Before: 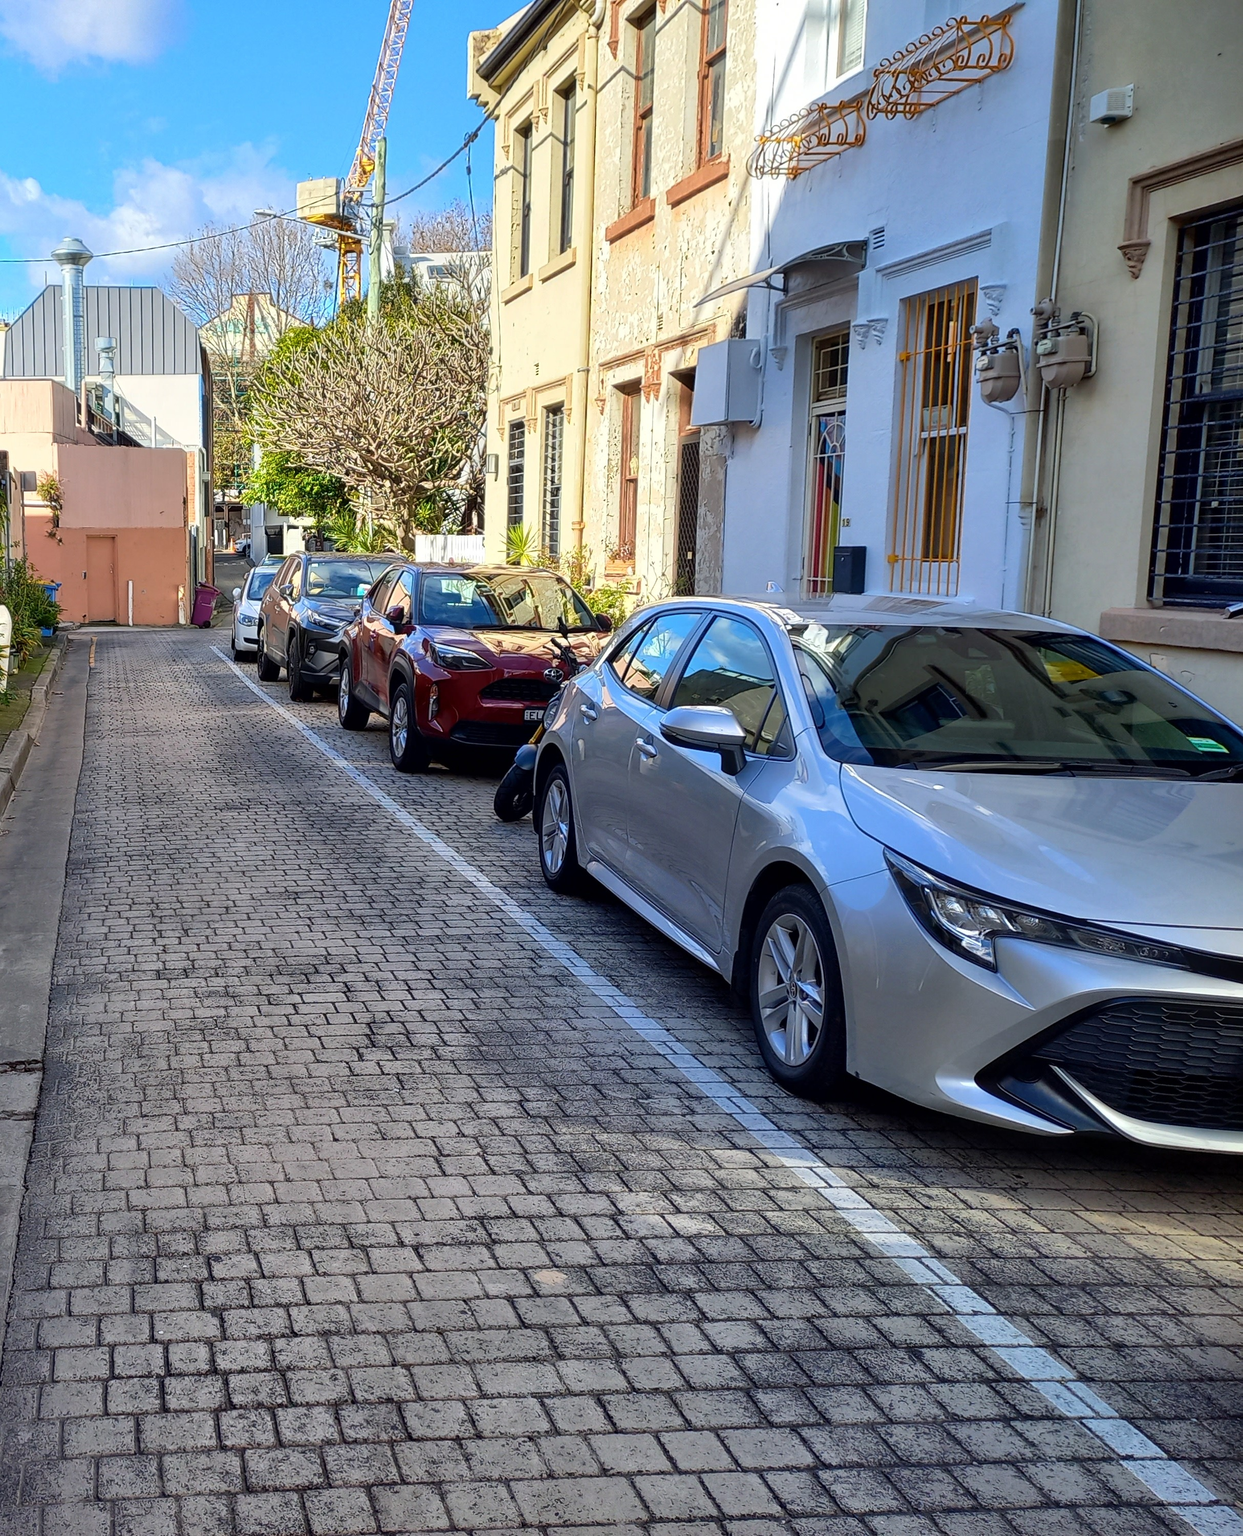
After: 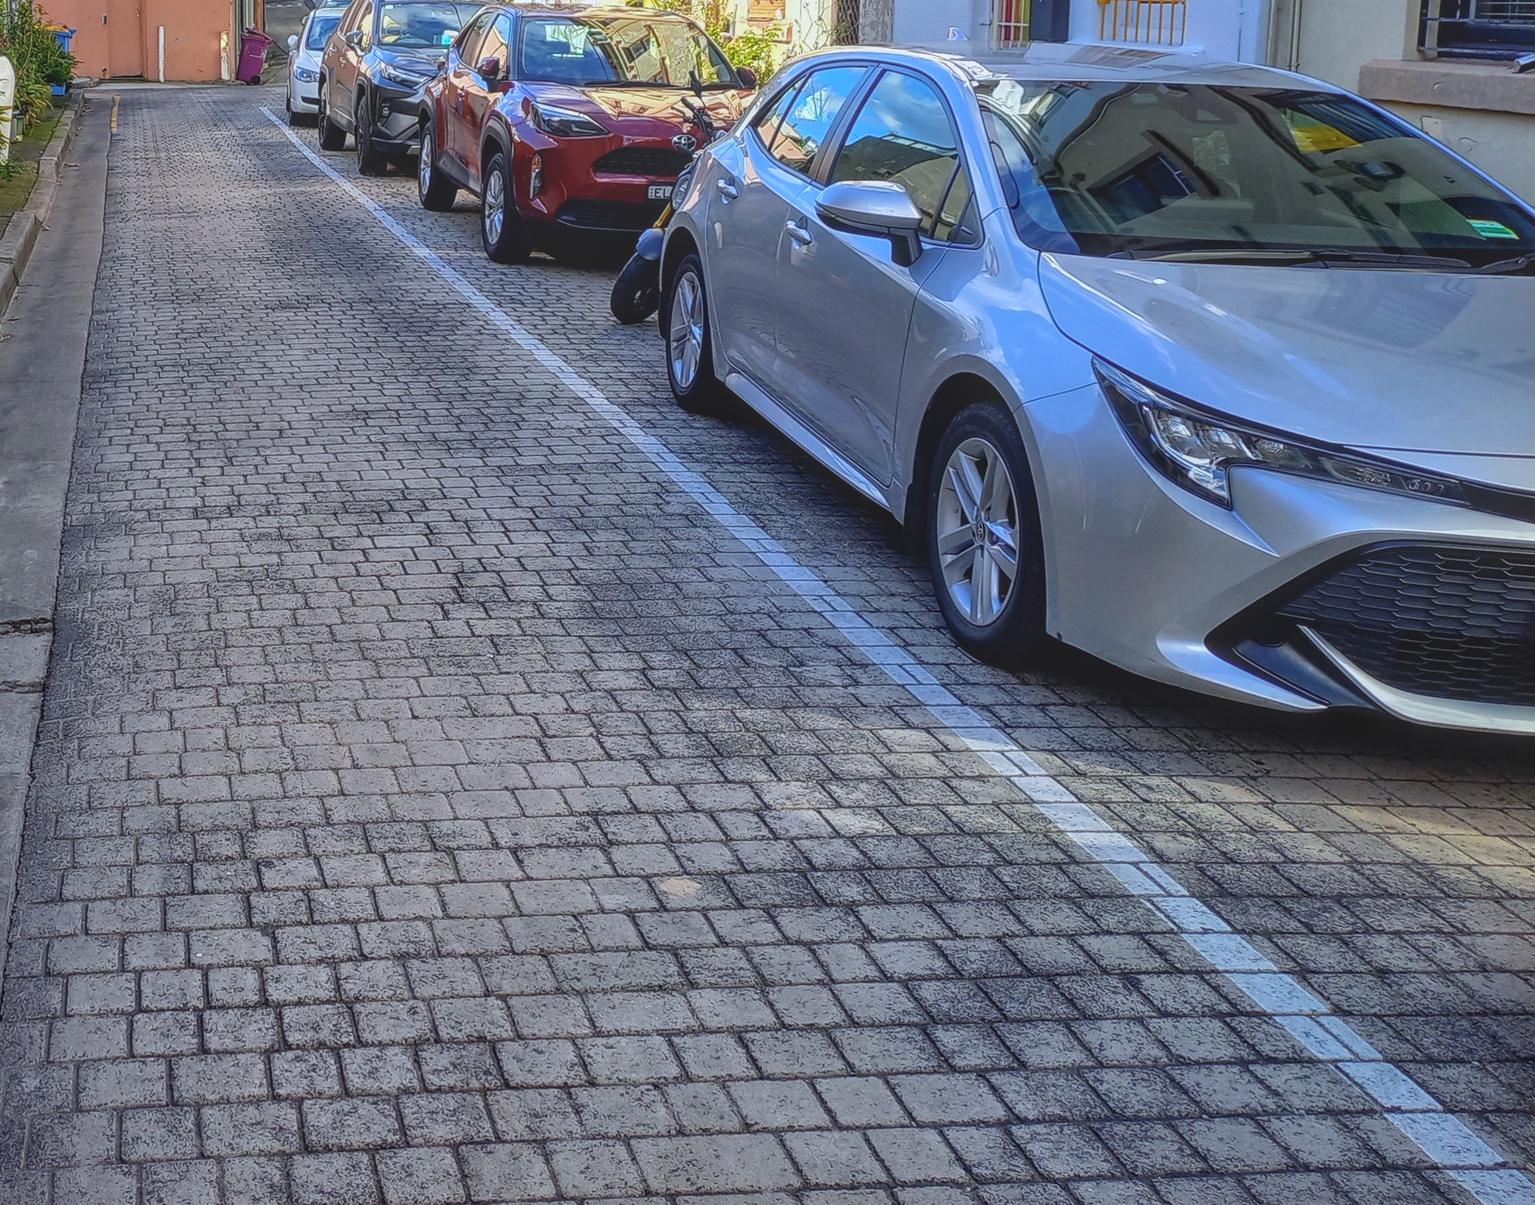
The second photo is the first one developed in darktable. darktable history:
crop and rotate: top 36.435%
white balance: red 0.967, blue 1.049
local contrast: highlights 73%, shadows 15%, midtone range 0.197
